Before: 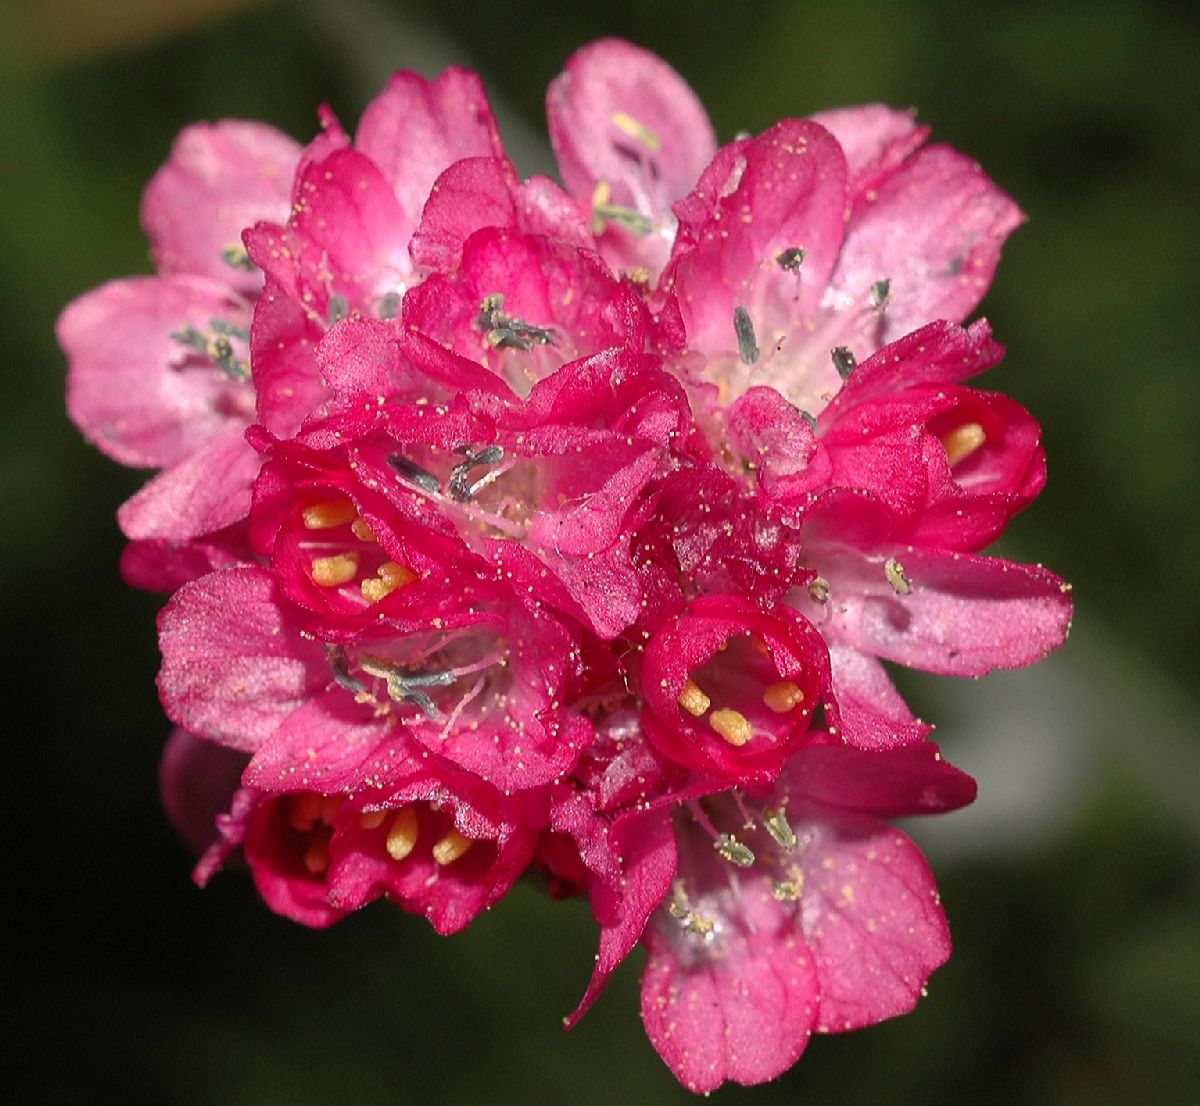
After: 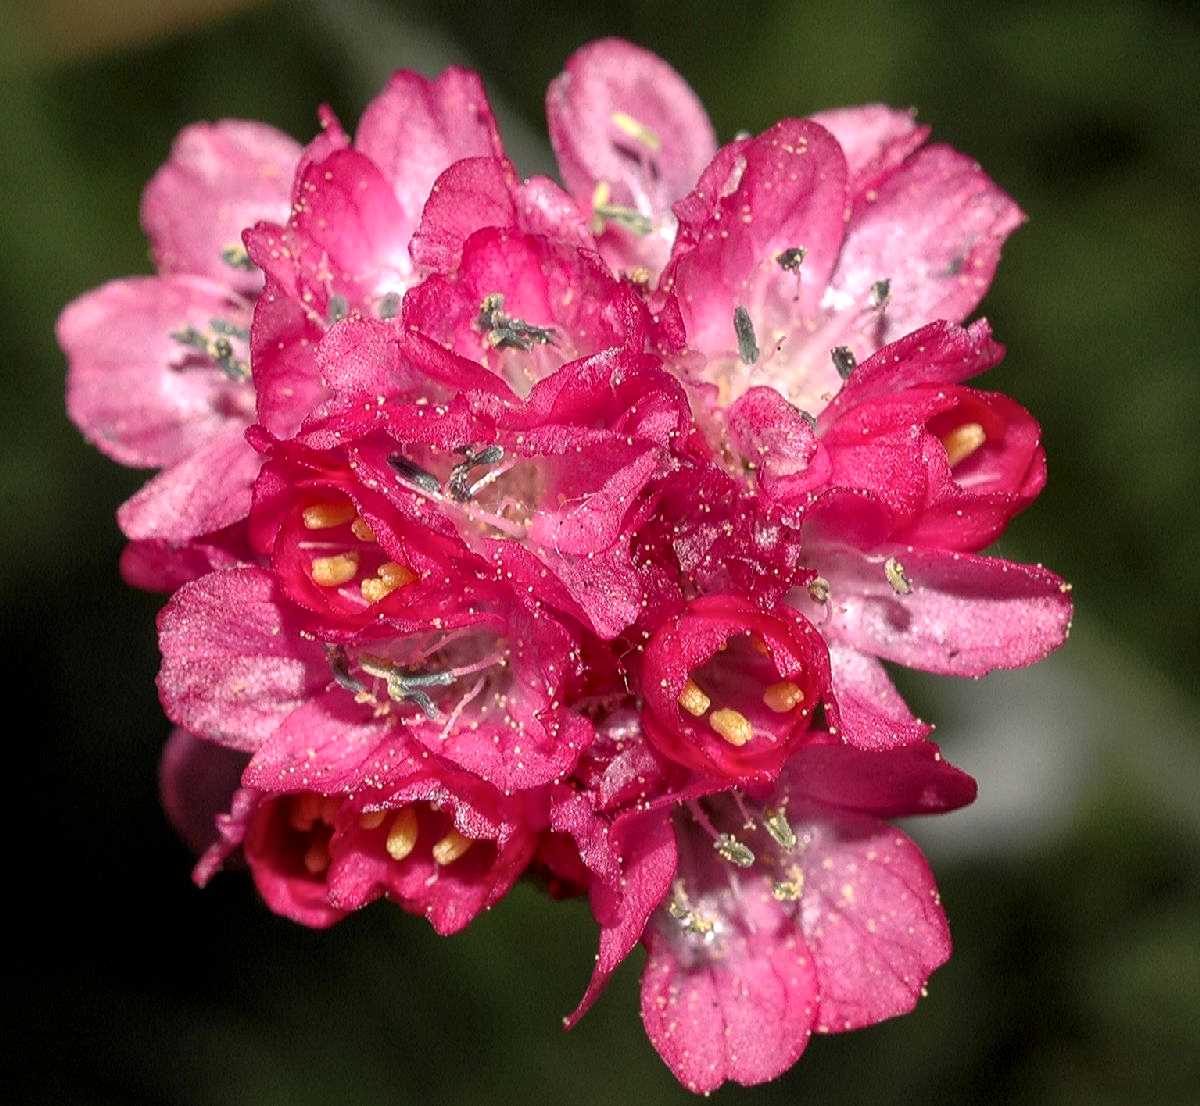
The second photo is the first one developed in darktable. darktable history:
local contrast: detail 139%
